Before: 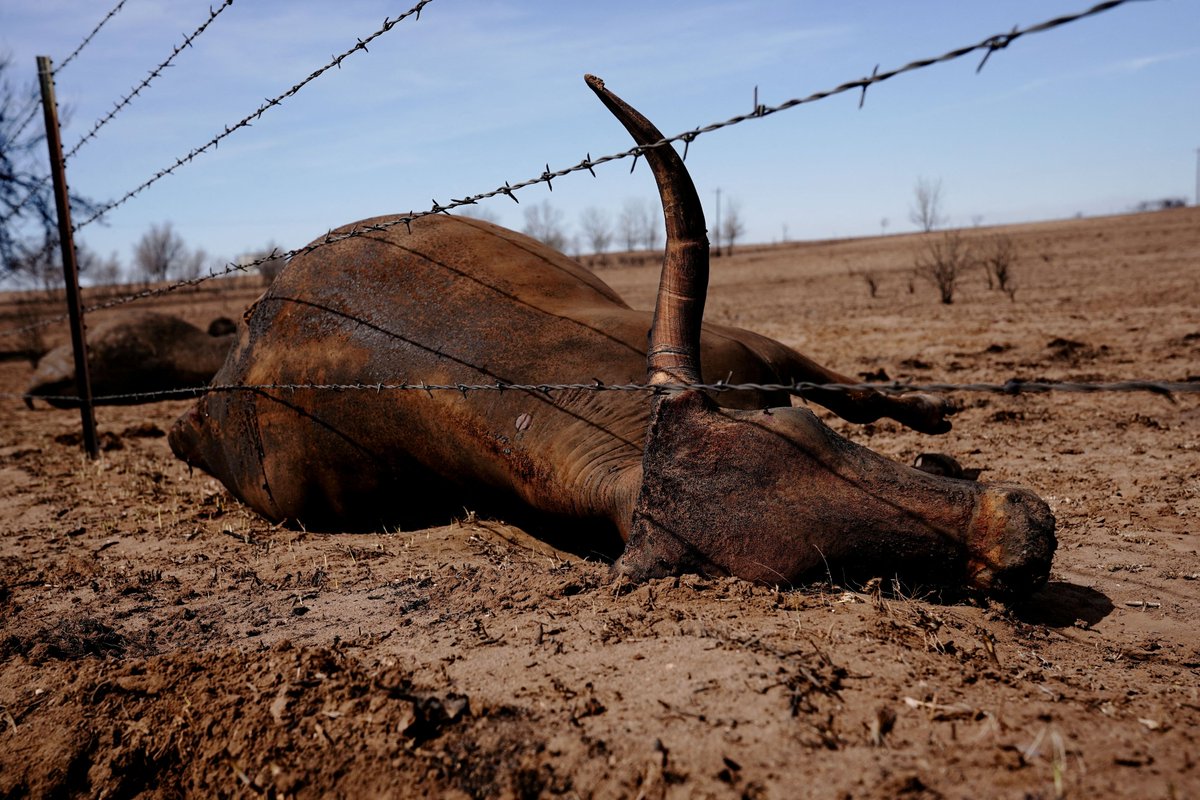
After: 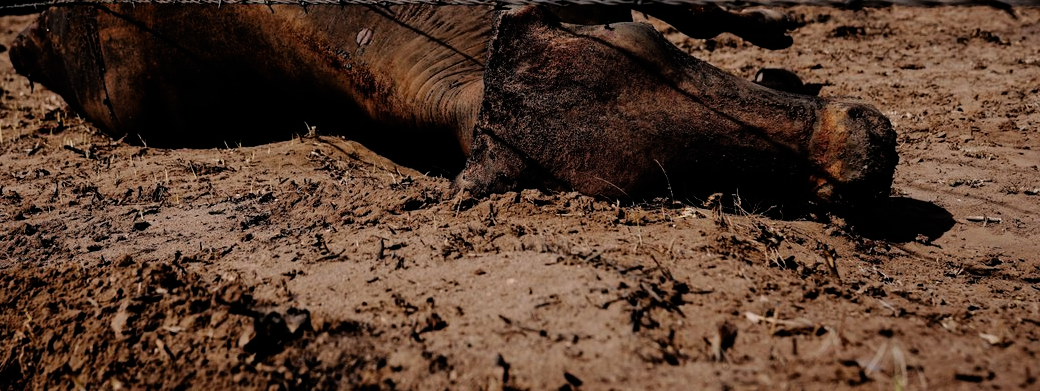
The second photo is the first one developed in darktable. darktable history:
crop and rotate: left 13.306%, top 48.129%, bottom 2.928%
filmic rgb: black relative exposure -7.75 EV, white relative exposure 4.4 EV, threshold 3 EV, hardness 3.76, latitude 50%, contrast 1.1, color science v5 (2021), contrast in shadows safe, contrast in highlights safe, enable highlight reconstruction true
